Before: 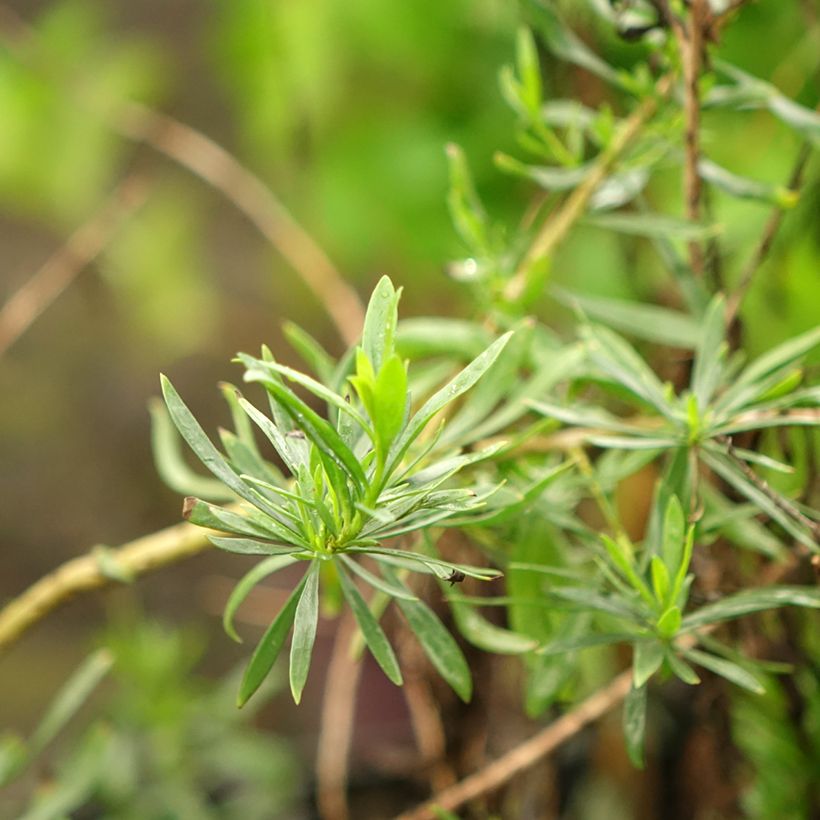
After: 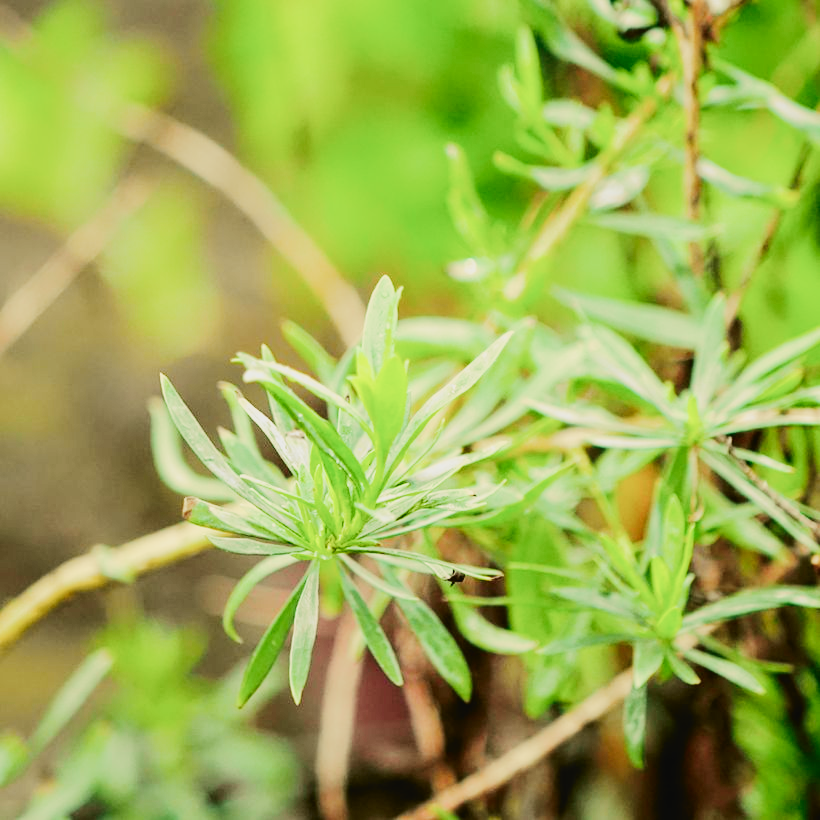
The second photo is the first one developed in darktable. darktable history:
tone curve: curves: ch0 [(0, 0.023) (0.037, 0.04) (0.131, 0.128) (0.304, 0.331) (0.504, 0.584) (0.616, 0.687) (0.704, 0.764) (0.808, 0.823) (1, 1)]; ch1 [(0, 0) (0.301, 0.3) (0.477, 0.472) (0.493, 0.497) (0.508, 0.501) (0.544, 0.541) (0.563, 0.565) (0.626, 0.66) (0.721, 0.776) (1, 1)]; ch2 [(0, 0) (0.249, 0.216) (0.349, 0.343) (0.424, 0.442) (0.476, 0.483) (0.502, 0.5) (0.517, 0.519) (0.532, 0.553) (0.569, 0.587) (0.634, 0.628) (0.706, 0.729) (0.828, 0.742) (1, 0.9)], color space Lab, independent channels, preserve colors none
sigmoid: contrast 1.7, skew -0.2, preserve hue 0%, red attenuation 0.1, red rotation 0.035, green attenuation 0.1, green rotation -0.017, blue attenuation 0.15, blue rotation -0.052, base primaries Rec2020
exposure: black level correction 0, exposure 0.5 EV, compensate highlight preservation false
